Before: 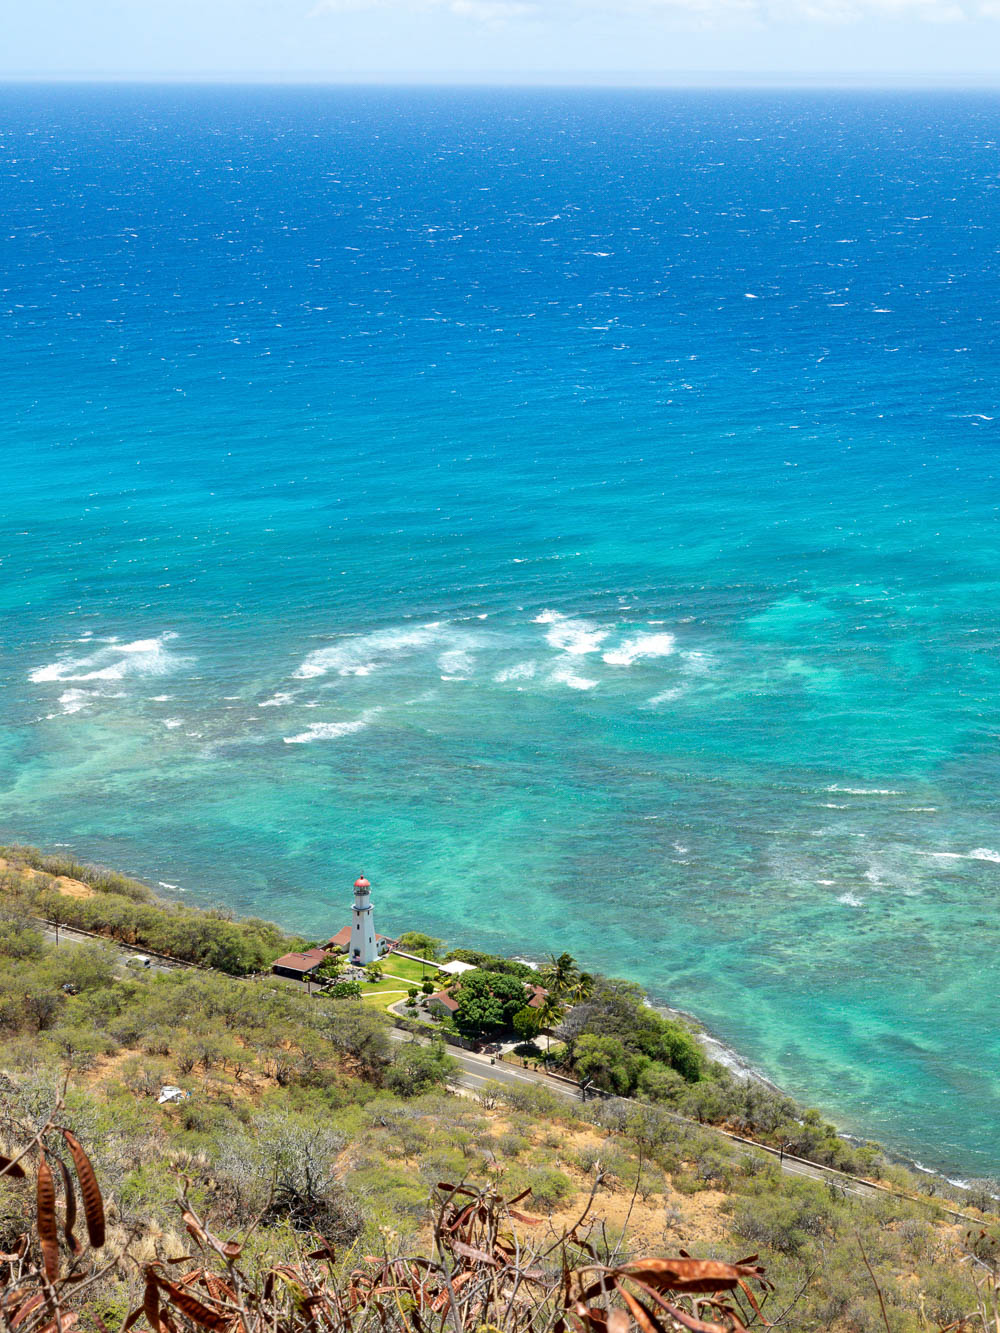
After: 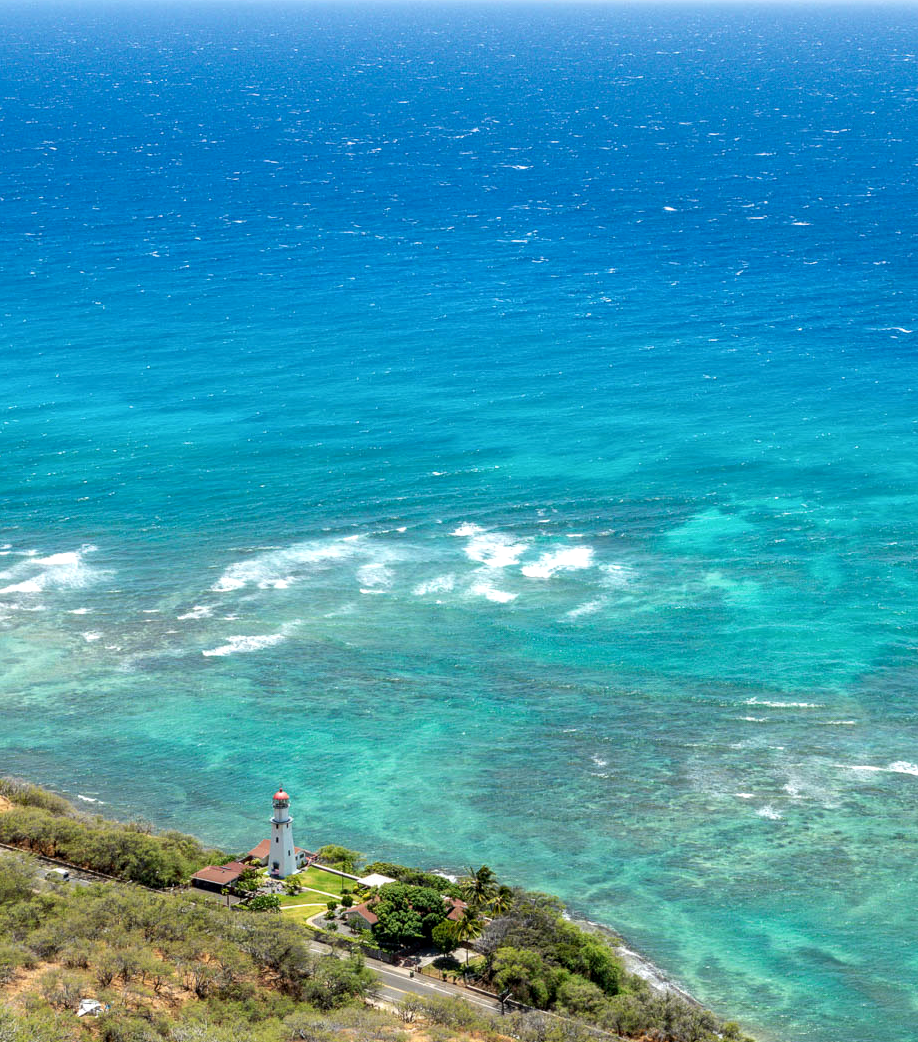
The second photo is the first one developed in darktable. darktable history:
local contrast: on, module defaults
crop: left 8.119%, top 6.573%, bottom 15.252%
